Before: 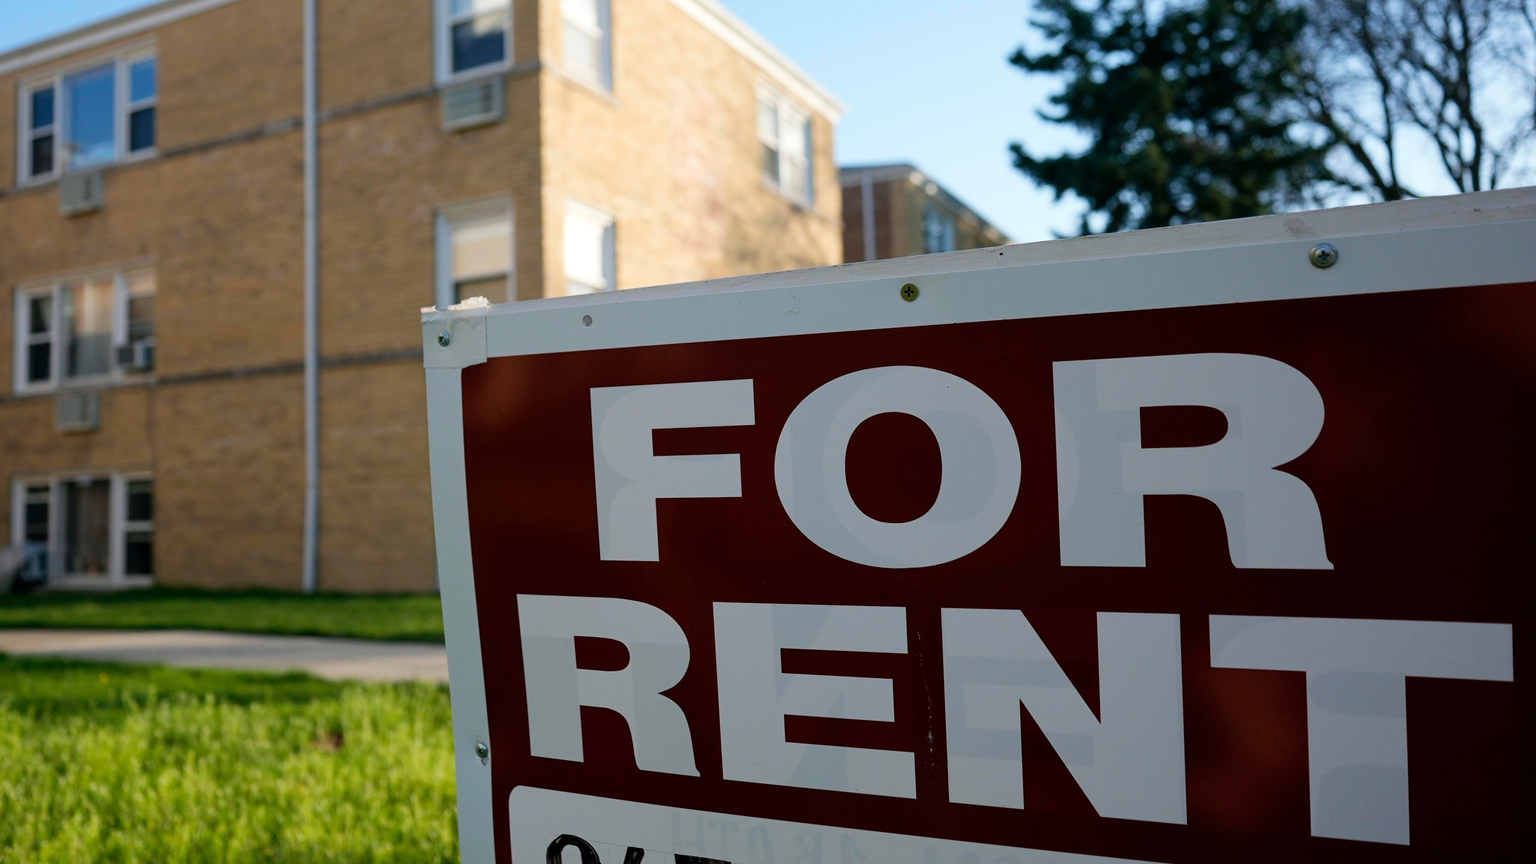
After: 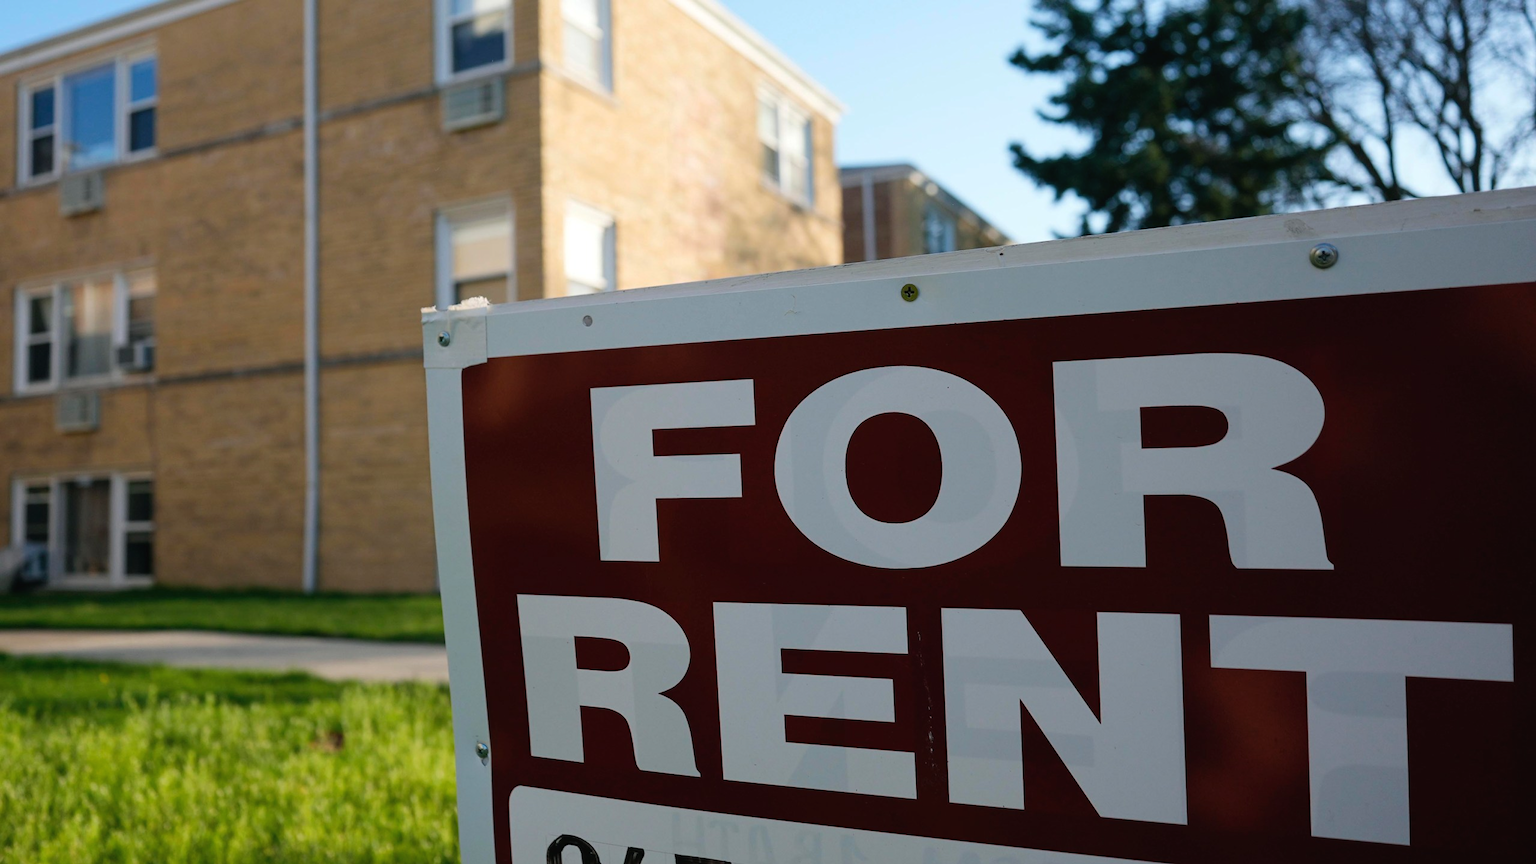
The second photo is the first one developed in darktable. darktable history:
color balance rgb: global offset › luminance 0.229%, linear chroma grading › global chroma 0.37%, perceptual saturation grading › global saturation 0.971%
